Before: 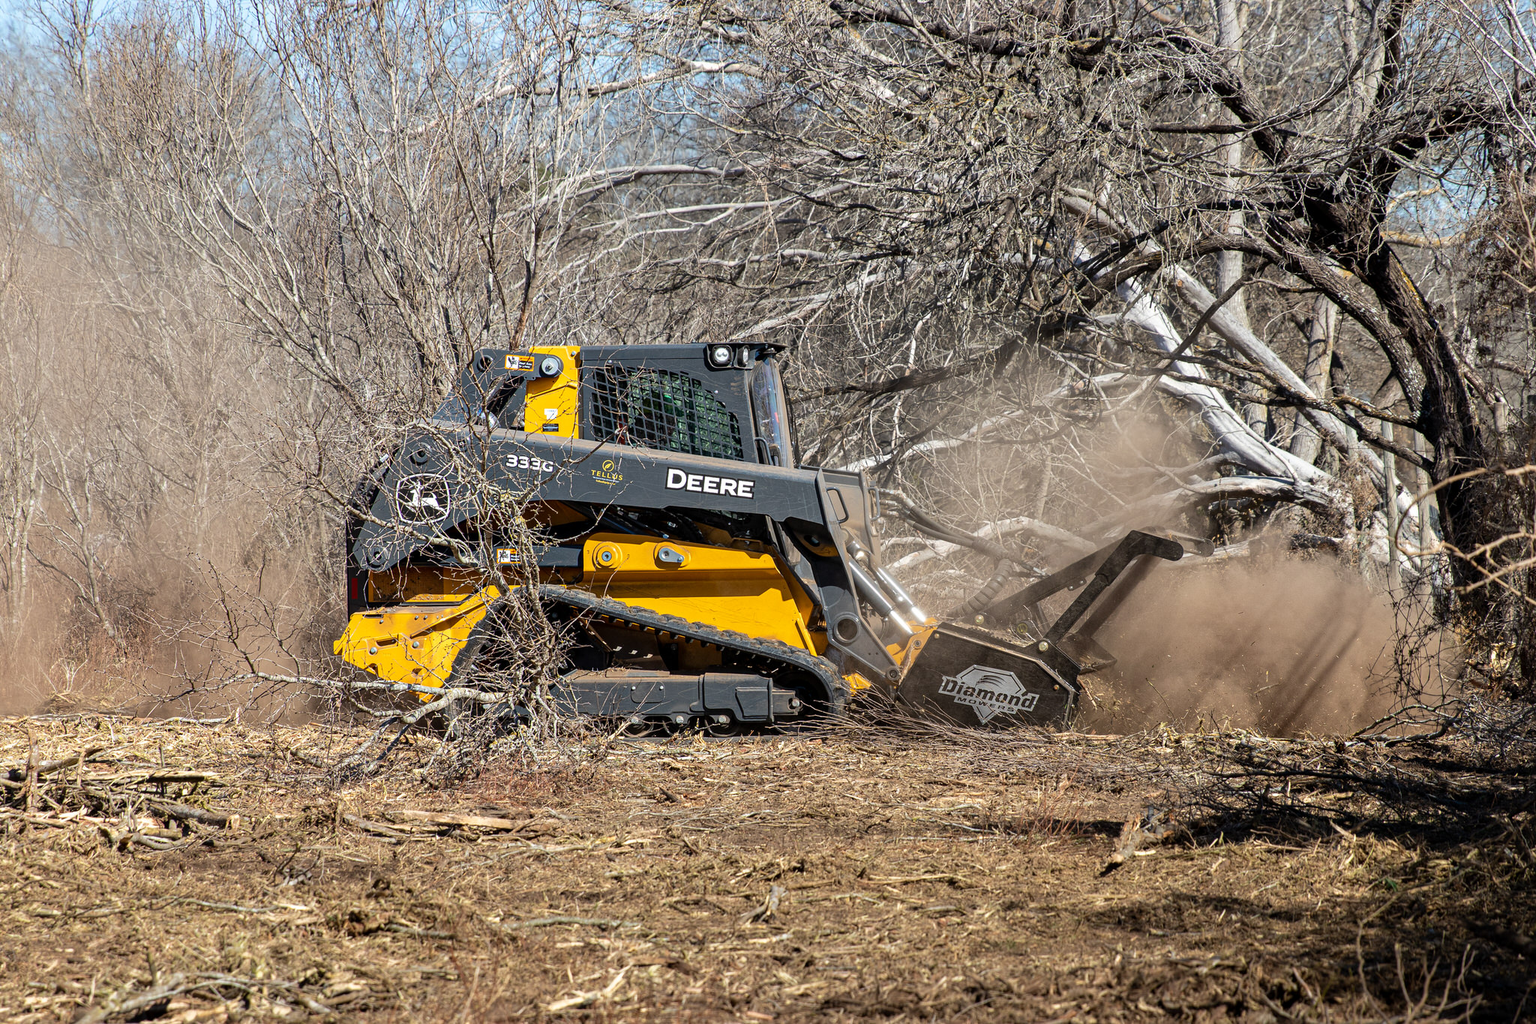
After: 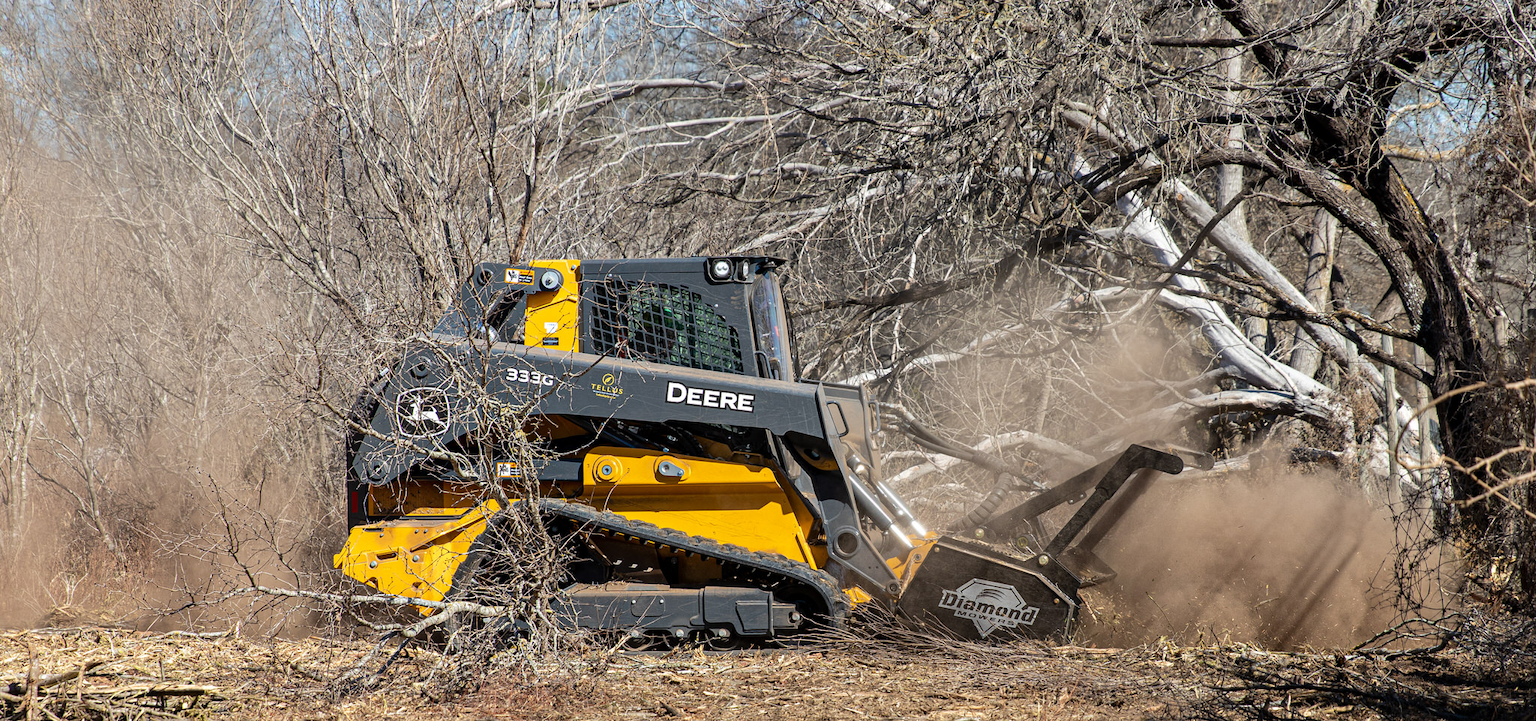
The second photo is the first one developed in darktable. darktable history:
crop and rotate: top 8.461%, bottom 21.007%
